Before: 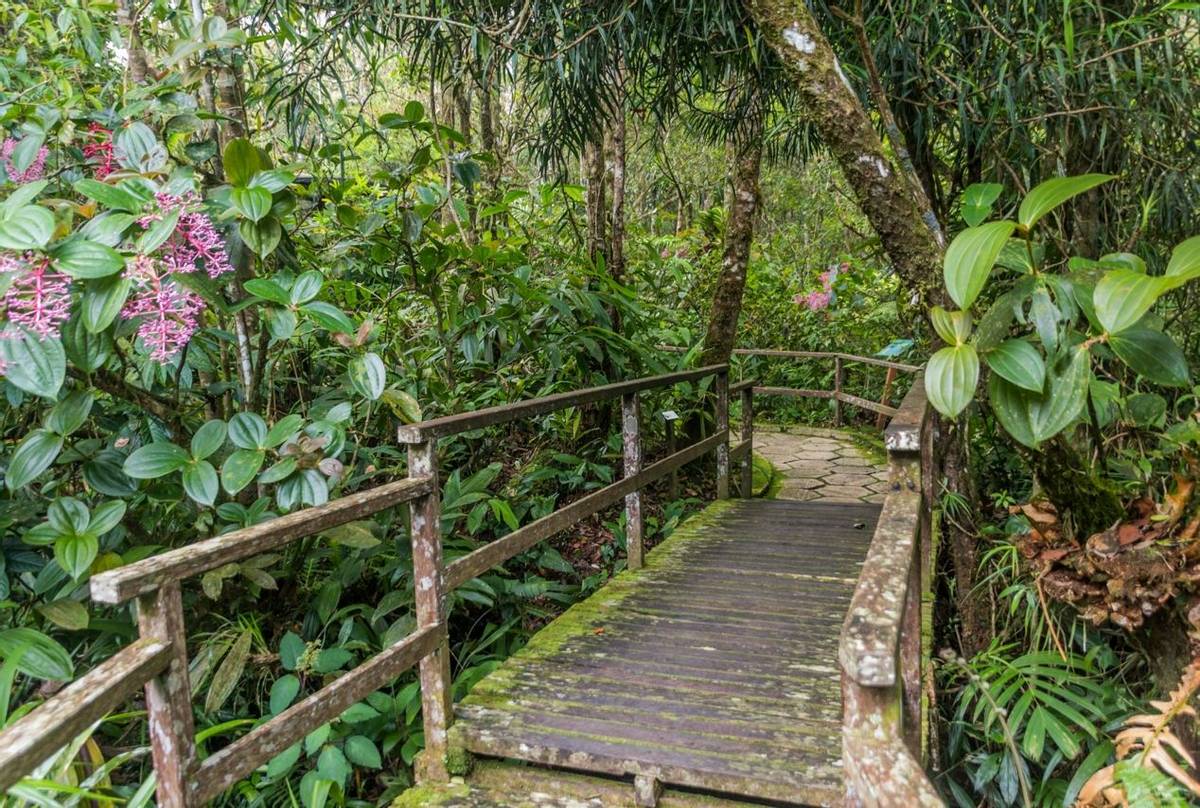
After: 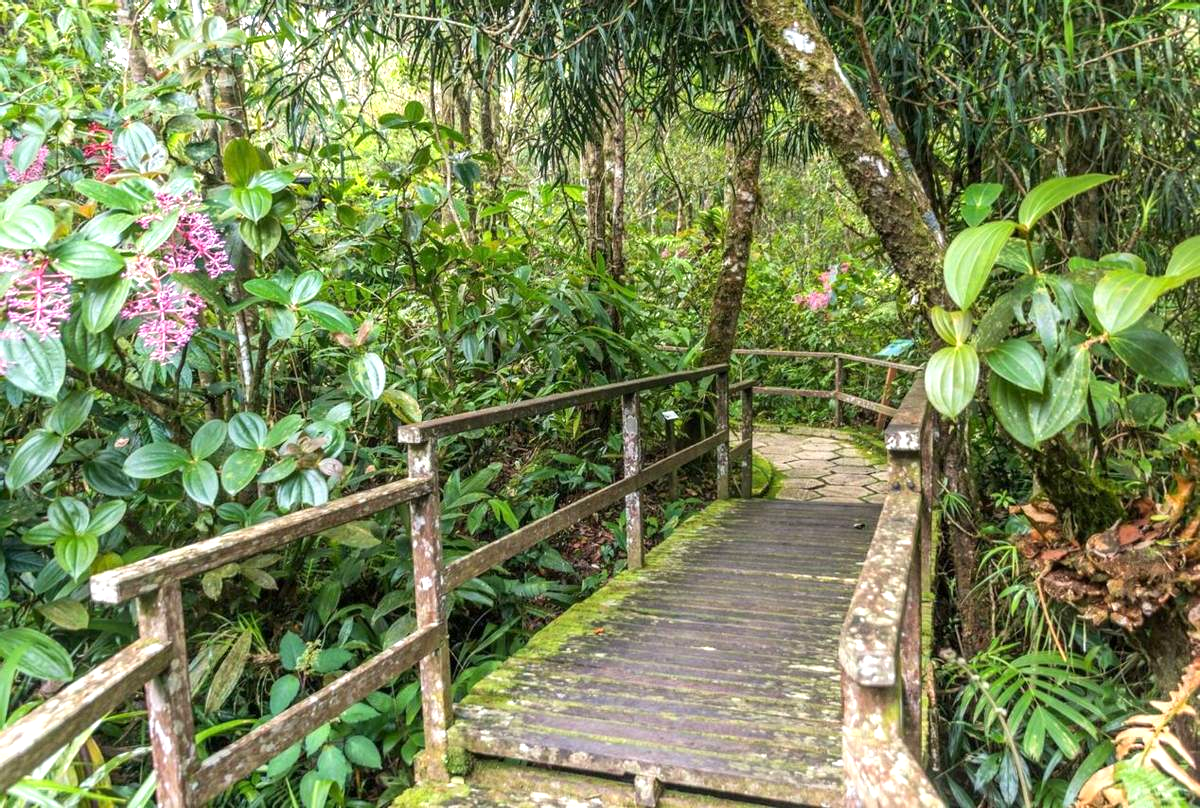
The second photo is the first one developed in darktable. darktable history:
exposure: exposure 0.76 EV, compensate highlight preservation false
